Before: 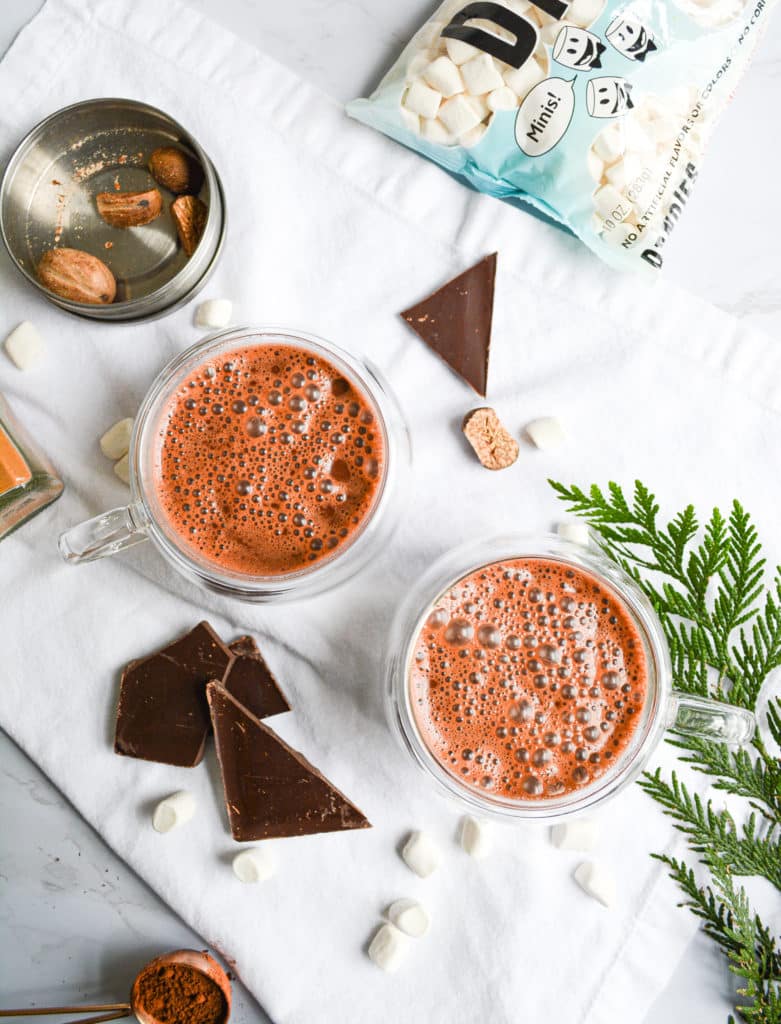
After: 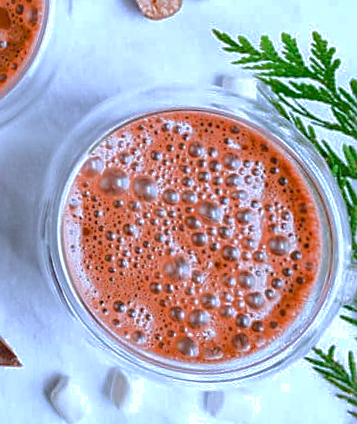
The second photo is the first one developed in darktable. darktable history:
color calibration: illuminant as shot in camera, adaptation linear Bradford (ICC v4), x 0.406, y 0.405, temperature 3570.35 K, saturation algorithm version 1 (2020)
rotate and perspective: rotation 1.69°, lens shift (vertical) -0.023, lens shift (horizontal) -0.291, crop left 0.025, crop right 0.988, crop top 0.092, crop bottom 0.842
white balance: red 1.045, blue 0.932
color balance rgb: perceptual saturation grading › global saturation 20%, perceptual saturation grading › highlights -25%, perceptual saturation grading › shadows 25%
shadows and highlights: shadows 40, highlights -60
crop: left 35.976%, top 45.819%, right 18.162%, bottom 5.807%
exposure: compensate highlight preservation false
sharpen: on, module defaults
